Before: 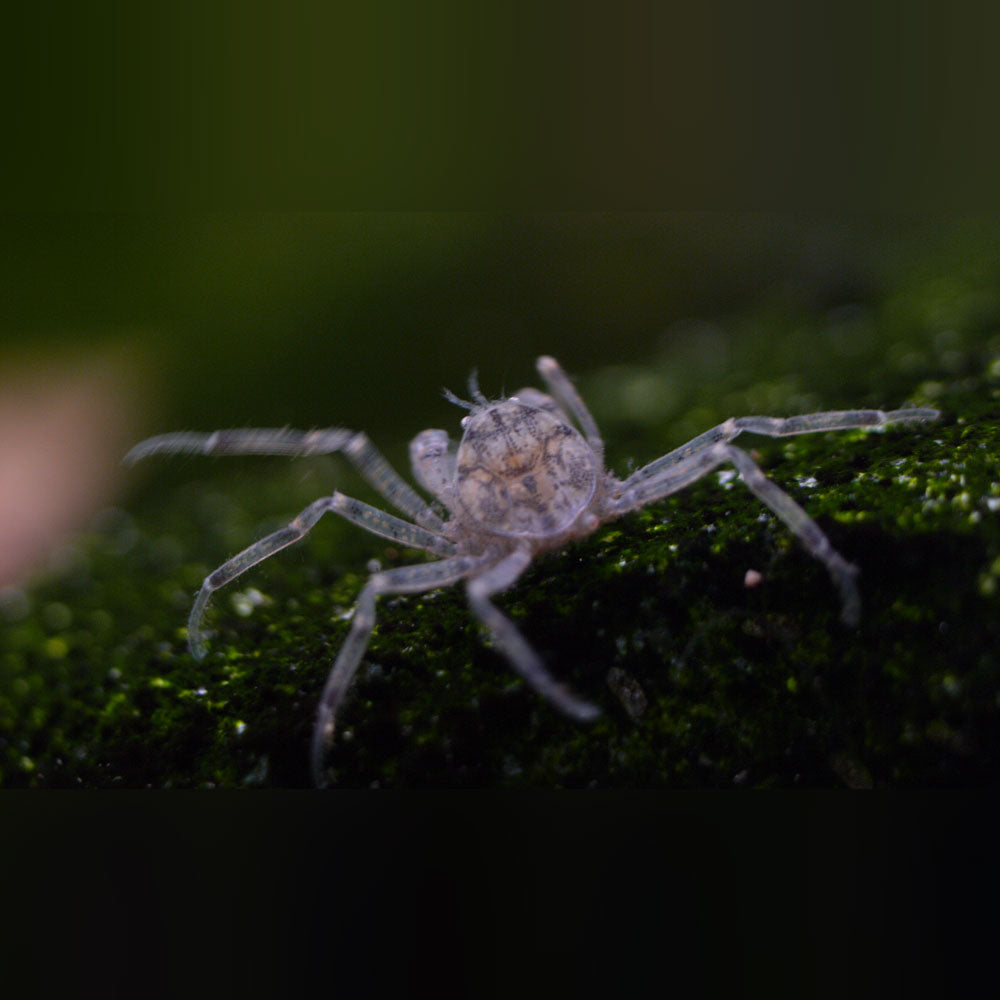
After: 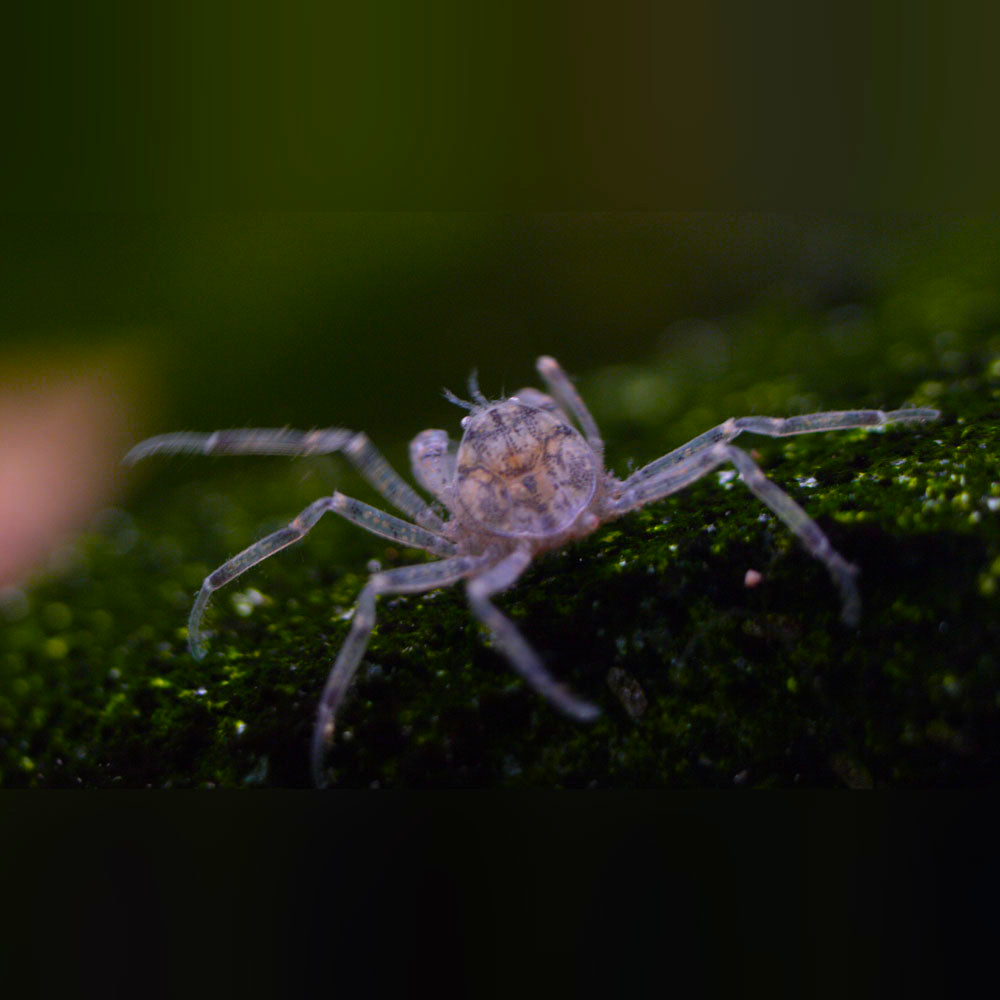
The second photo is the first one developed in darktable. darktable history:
color balance rgb: linear chroma grading › global chroma 14.927%, perceptual saturation grading › global saturation 0.888%, global vibrance 42.469%
